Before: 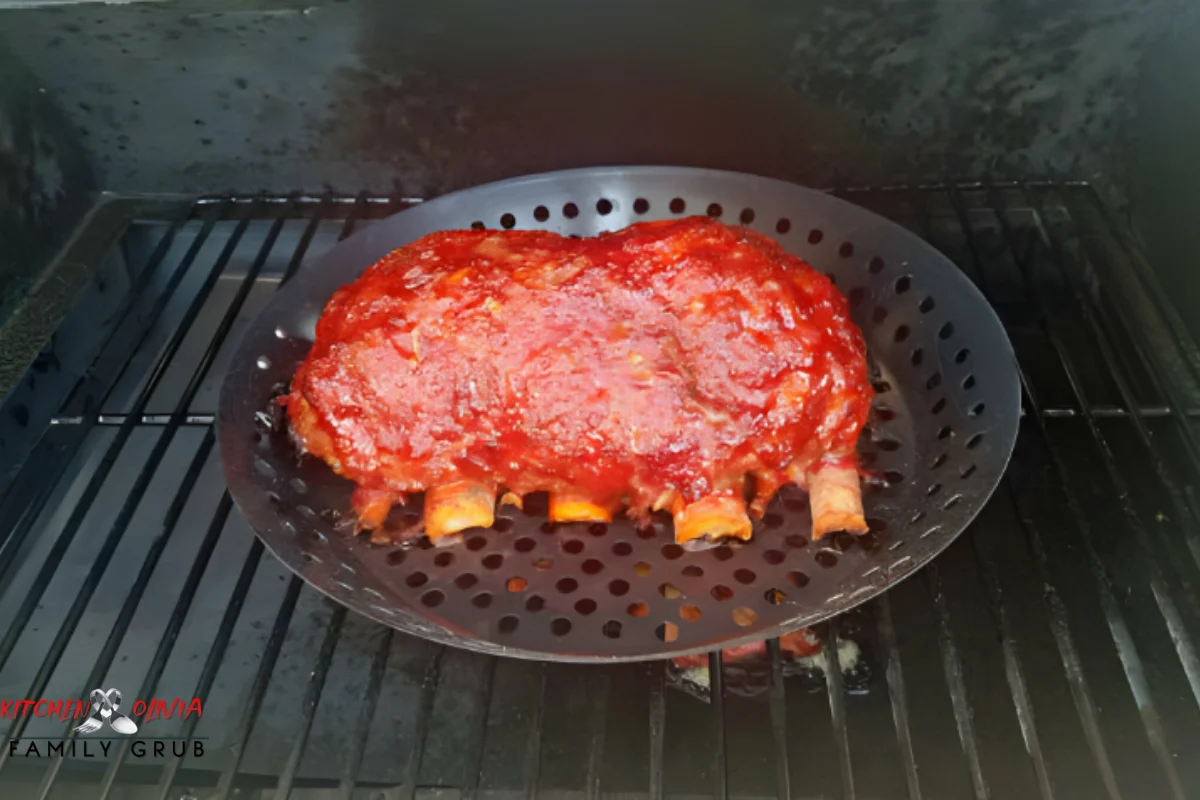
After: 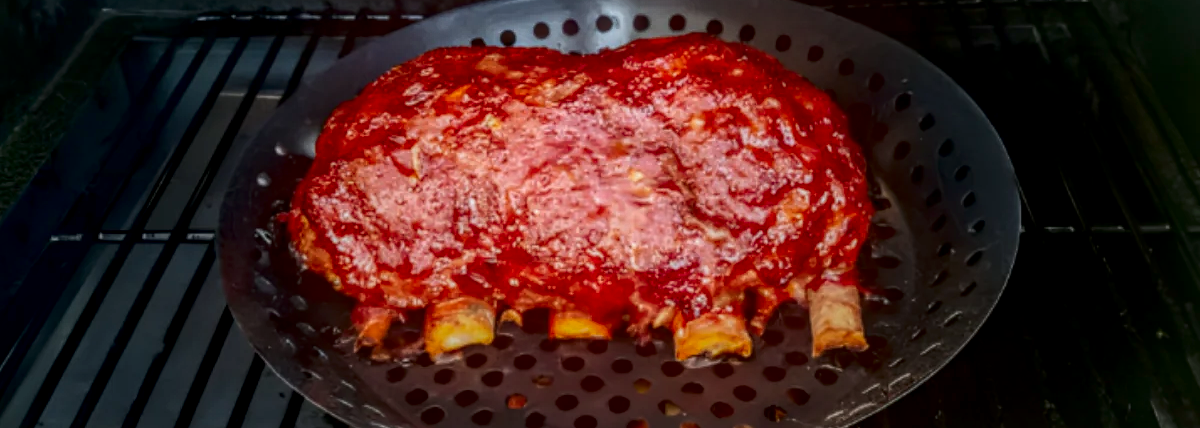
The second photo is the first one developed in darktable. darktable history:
crop and rotate: top 23.043%, bottom 23.437%
contrast brightness saturation: contrast 0.24, brightness -0.24, saturation 0.14
local contrast: highlights 20%, shadows 30%, detail 200%, midtone range 0.2
color zones: curves: ch1 [(0, 0.469) (0.001, 0.469) (0.12, 0.446) (0.248, 0.469) (0.5, 0.5) (0.748, 0.5) (0.999, 0.469) (1, 0.469)]
